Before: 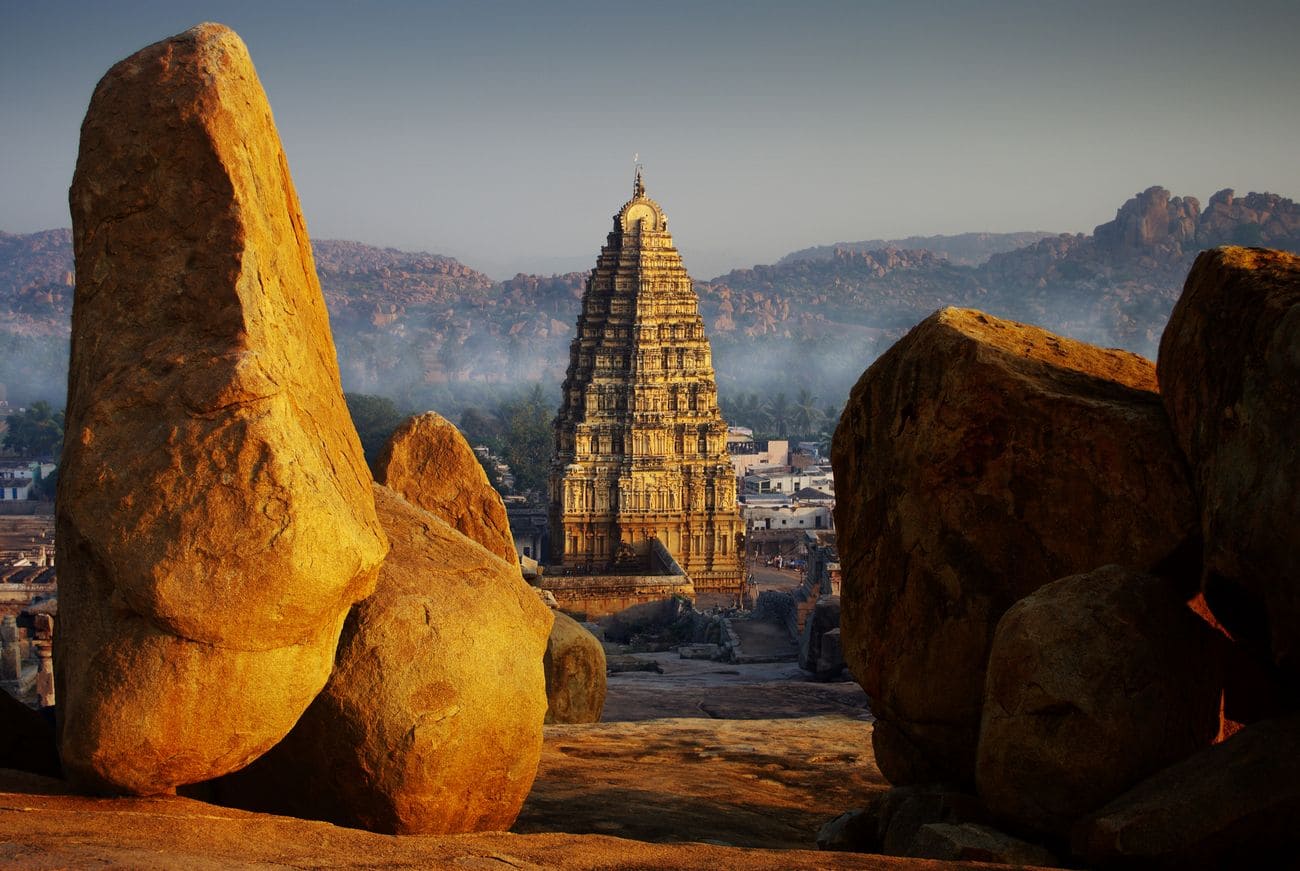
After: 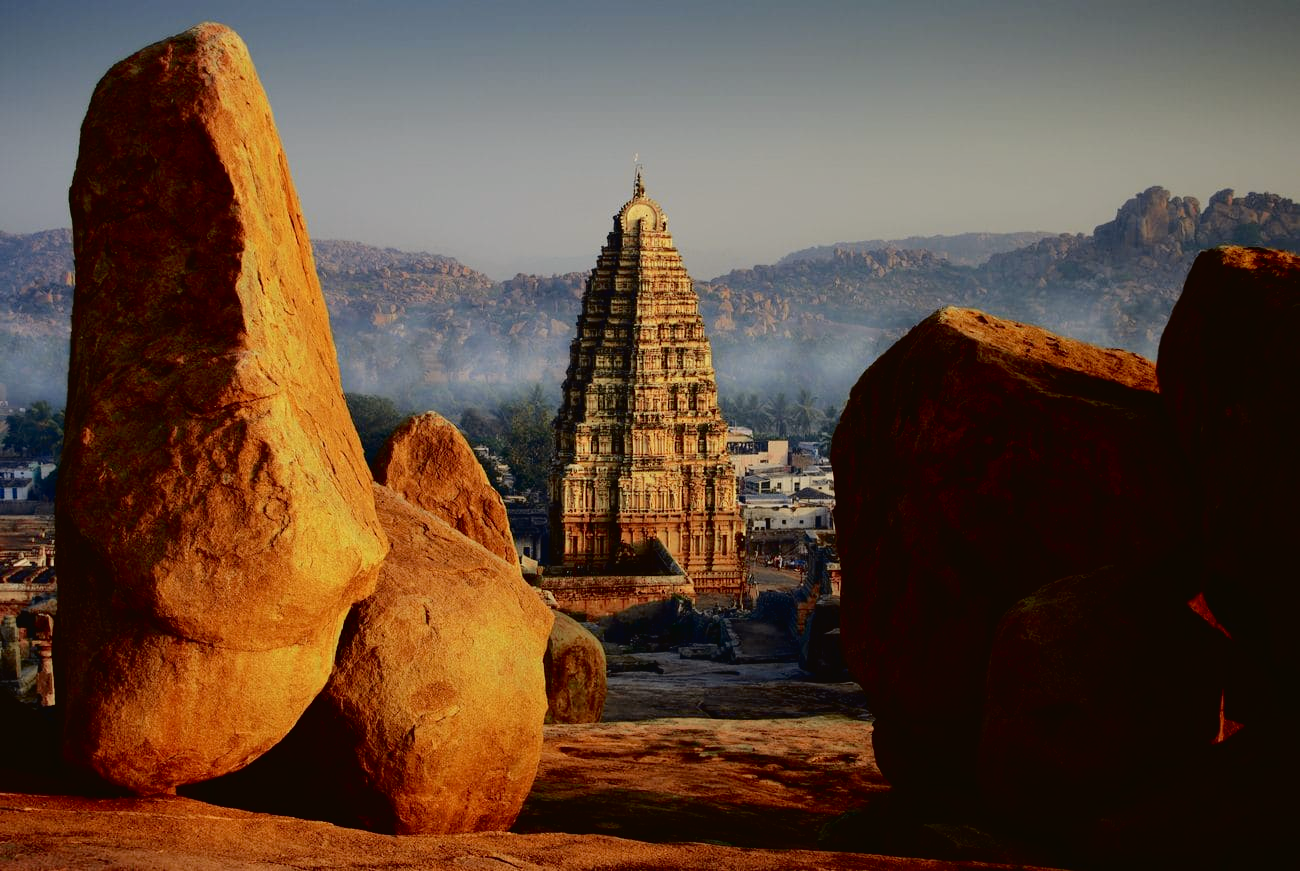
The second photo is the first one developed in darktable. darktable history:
tone curve: curves: ch0 [(0, 0.021) (0.049, 0.044) (0.152, 0.14) (0.328, 0.377) (0.473, 0.543) (0.641, 0.705) (0.85, 0.894) (1, 0.969)]; ch1 [(0, 0) (0.302, 0.331) (0.427, 0.433) (0.472, 0.47) (0.502, 0.503) (0.527, 0.524) (0.564, 0.591) (0.602, 0.632) (0.677, 0.701) (0.859, 0.885) (1, 1)]; ch2 [(0, 0) (0.33, 0.301) (0.447, 0.44) (0.487, 0.496) (0.502, 0.516) (0.535, 0.563) (0.565, 0.6) (0.618, 0.629) (1, 1)], color space Lab, independent channels, preserve colors none
exposure: black level correction 0.011, exposure -0.478 EV, compensate highlight preservation false
color correction: saturation 0.99
